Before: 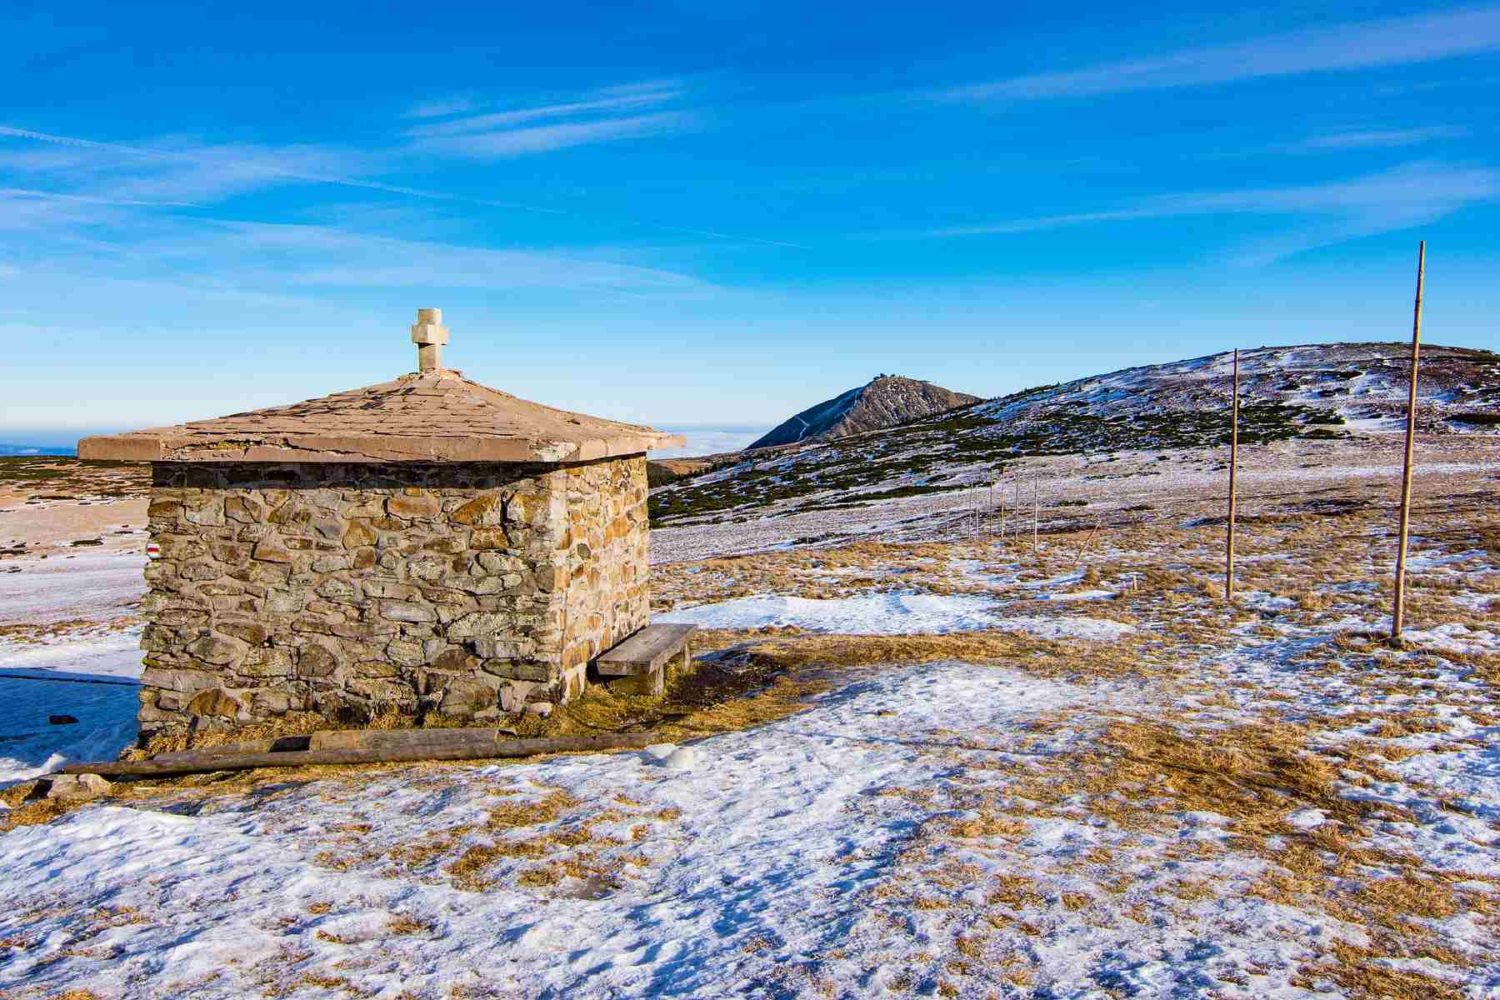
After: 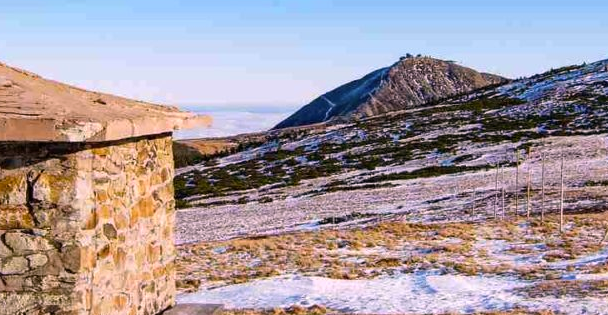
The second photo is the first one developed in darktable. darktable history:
crop: left 31.663%, top 32.09%, right 27.786%, bottom 36.33%
color calibration: output R [1.063, -0.012, -0.003, 0], output B [-0.079, 0.047, 1, 0], x 0.356, y 0.368, temperature 4709.74 K
